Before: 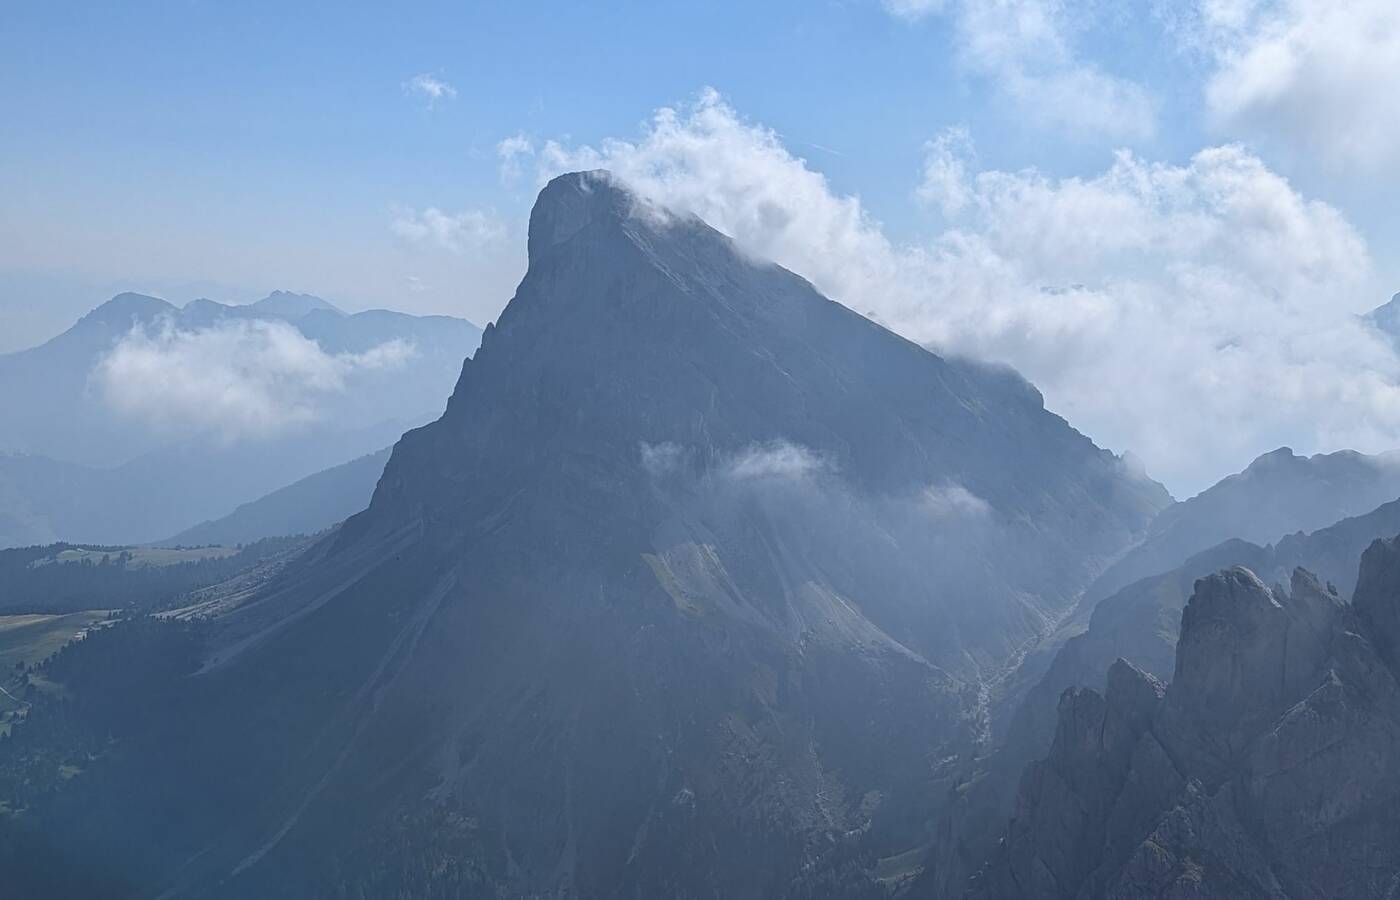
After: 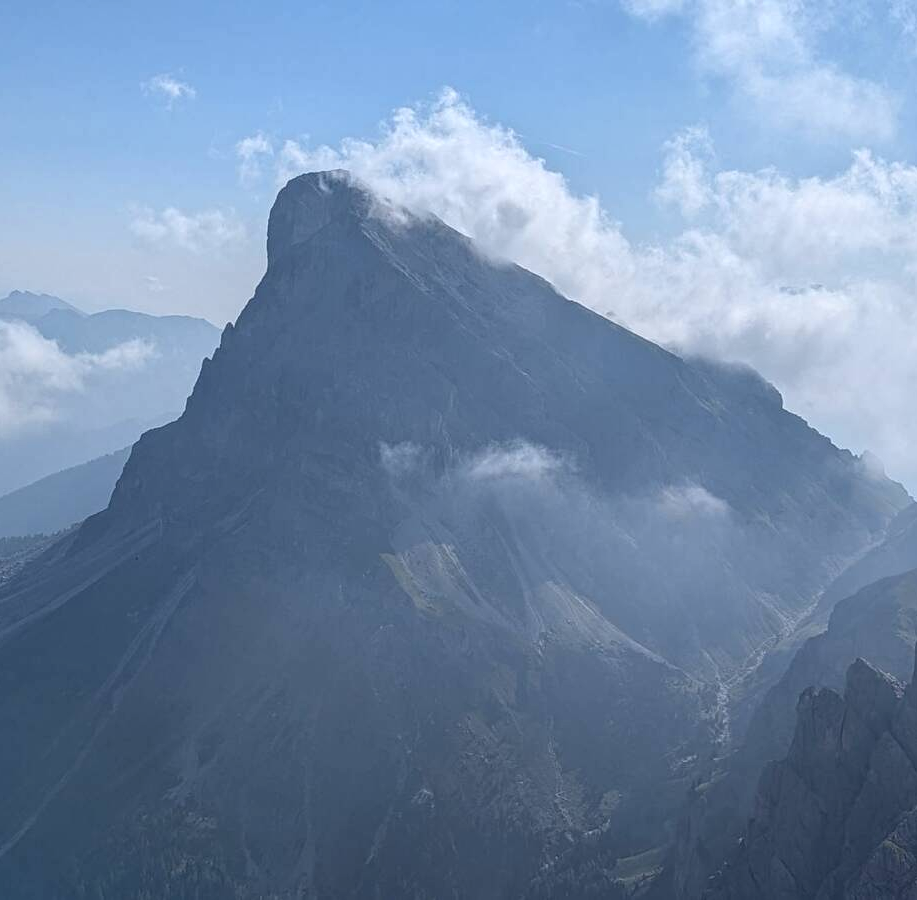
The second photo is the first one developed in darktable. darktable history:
crop and rotate: left 18.696%, right 15.795%
local contrast: on, module defaults
